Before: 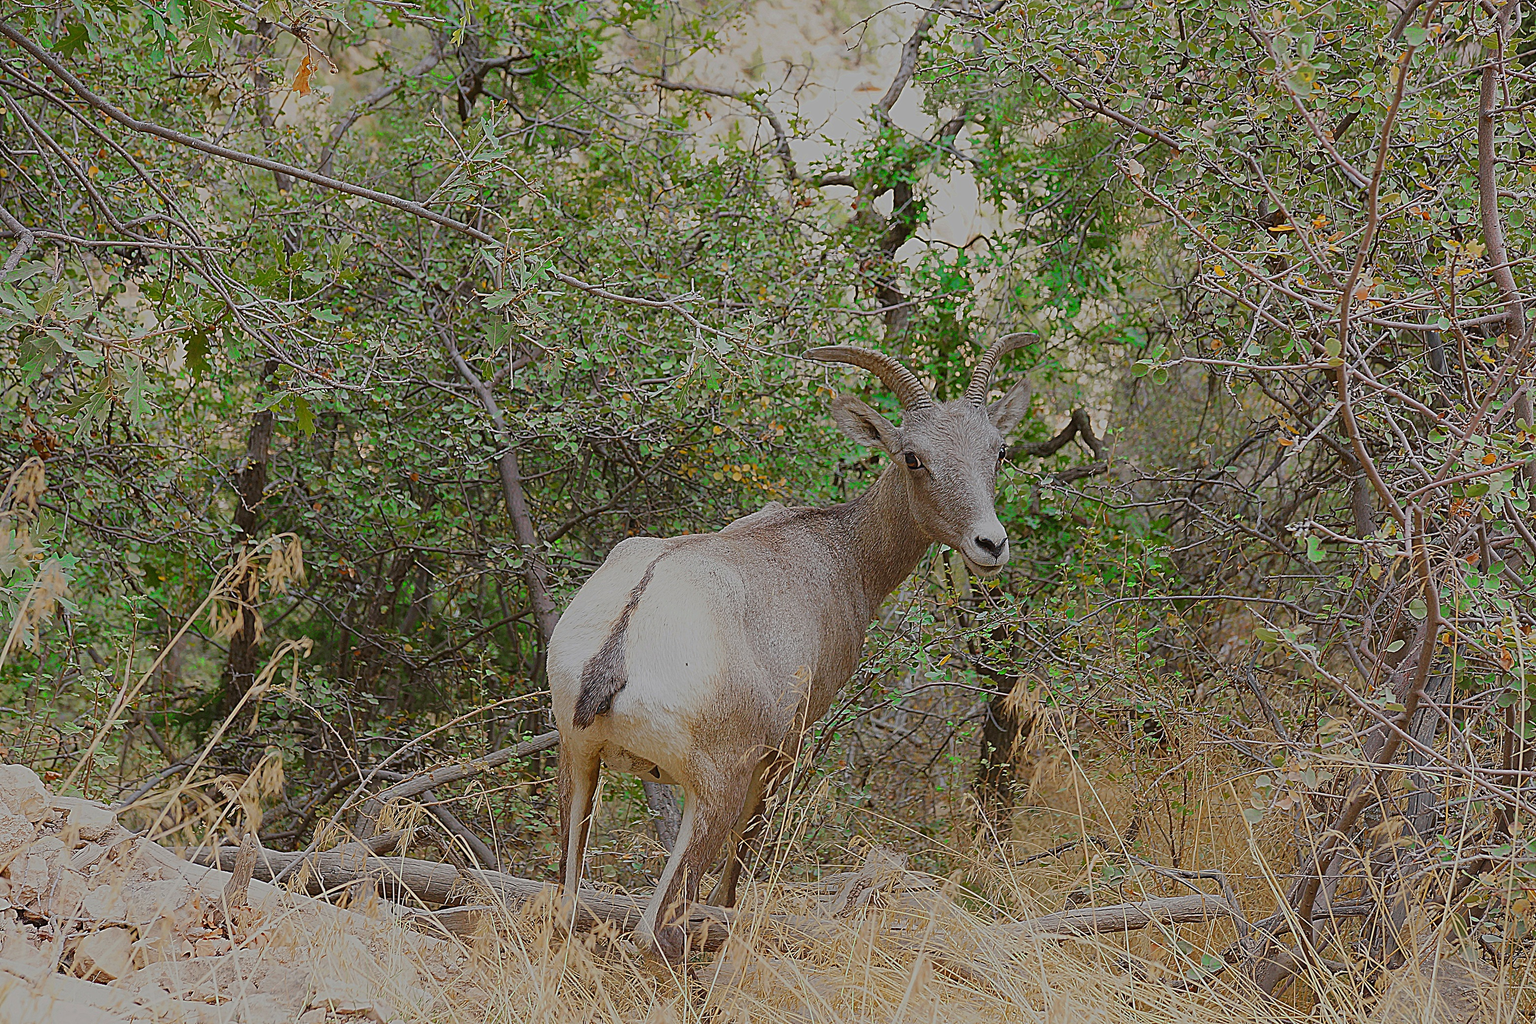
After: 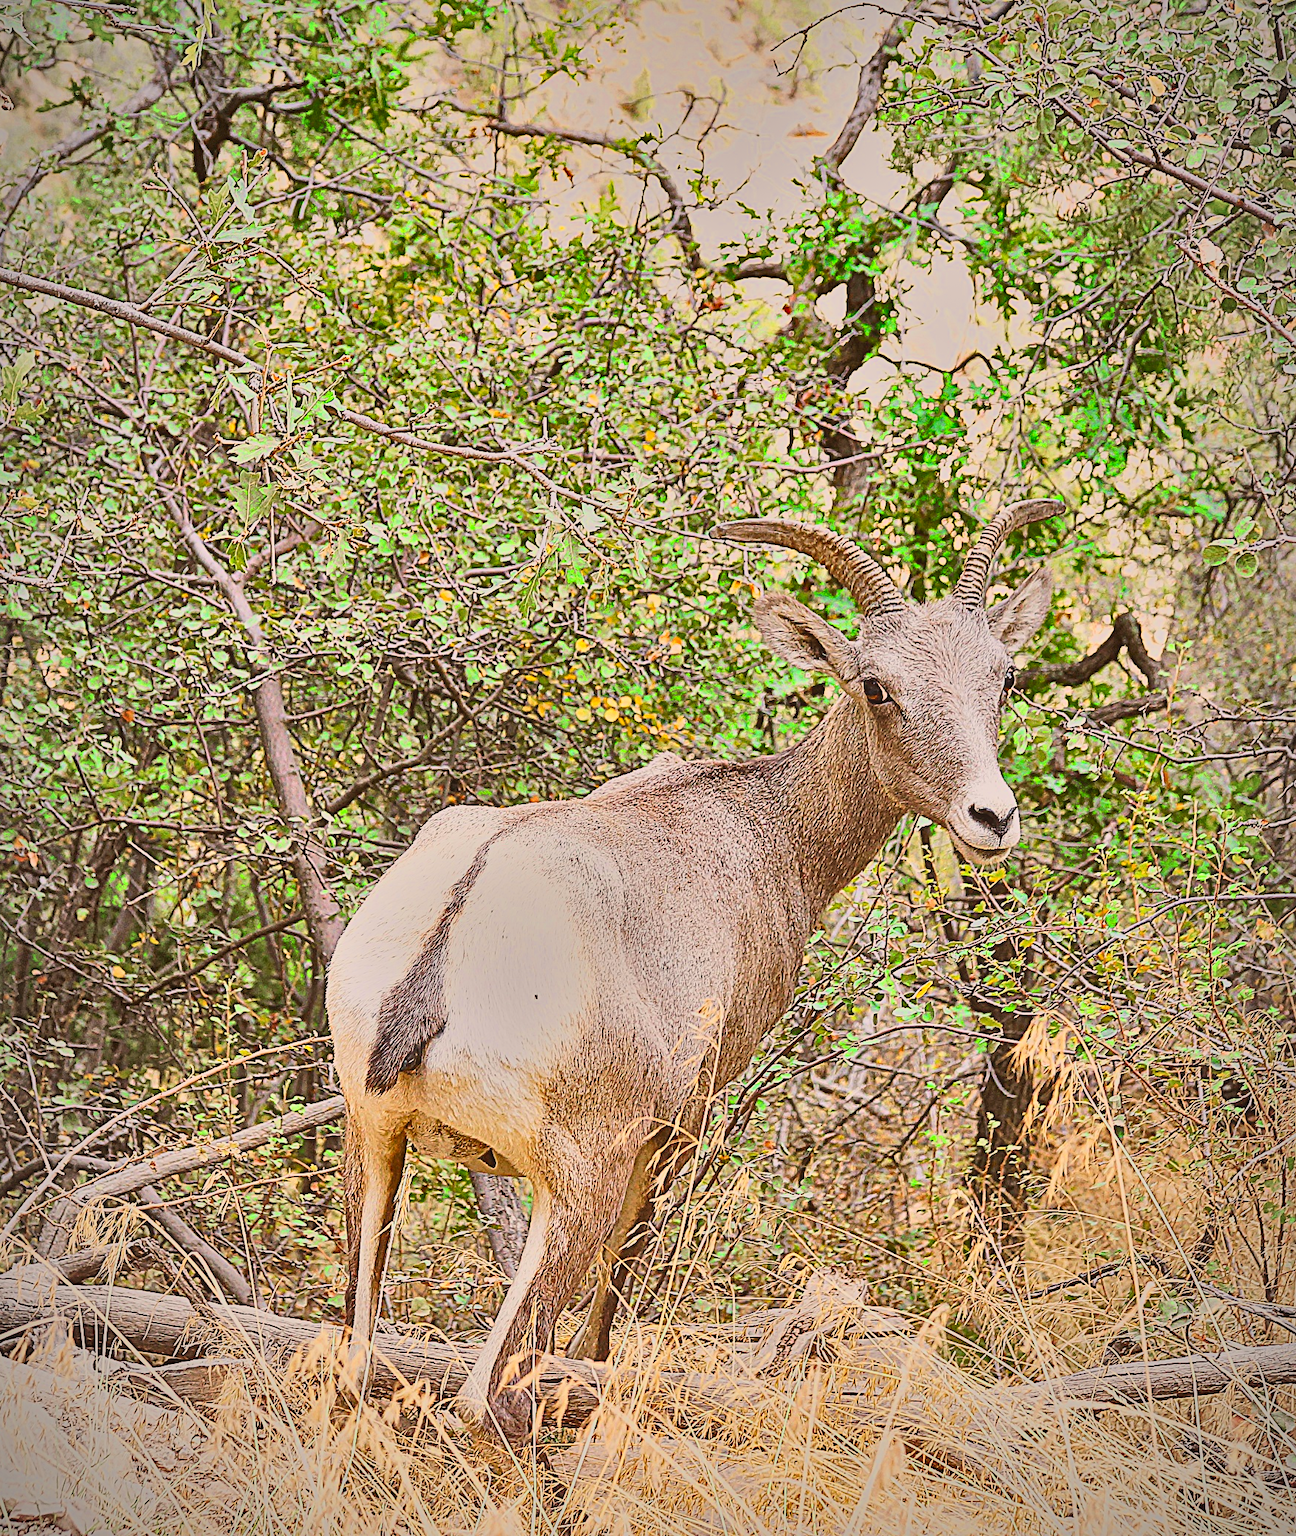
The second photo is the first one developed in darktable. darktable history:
crop: left 21.471%, right 22.269%
color correction: highlights a* 6.62, highlights b* 8.08, shadows a* 6.58, shadows b* 7.1, saturation 0.889
local contrast: mode bilateral grid, contrast 20, coarseness 50, detail 179%, midtone range 0.2
exposure: black level correction 0, exposure 0.696 EV, compensate highlight preservation false
vignetting: fall-off start 72.85%, fall-off radius 109.31%, width/height ratio 0.732, dithering 8-bit output, unbound false
shadows and highlights: shadows 60, highlights -60.29, soften with gaussian
contrast brightness saturation: contrast -0.291
base curve: curves: ch0 [(0, 0) (0.007, 0.004) (0.027, 0.03) (0.046, 0.07) (0.207, 0.54) (0.442, 0.872) (0.673, 0.972) (1, 1)], preserve colors average RGB
